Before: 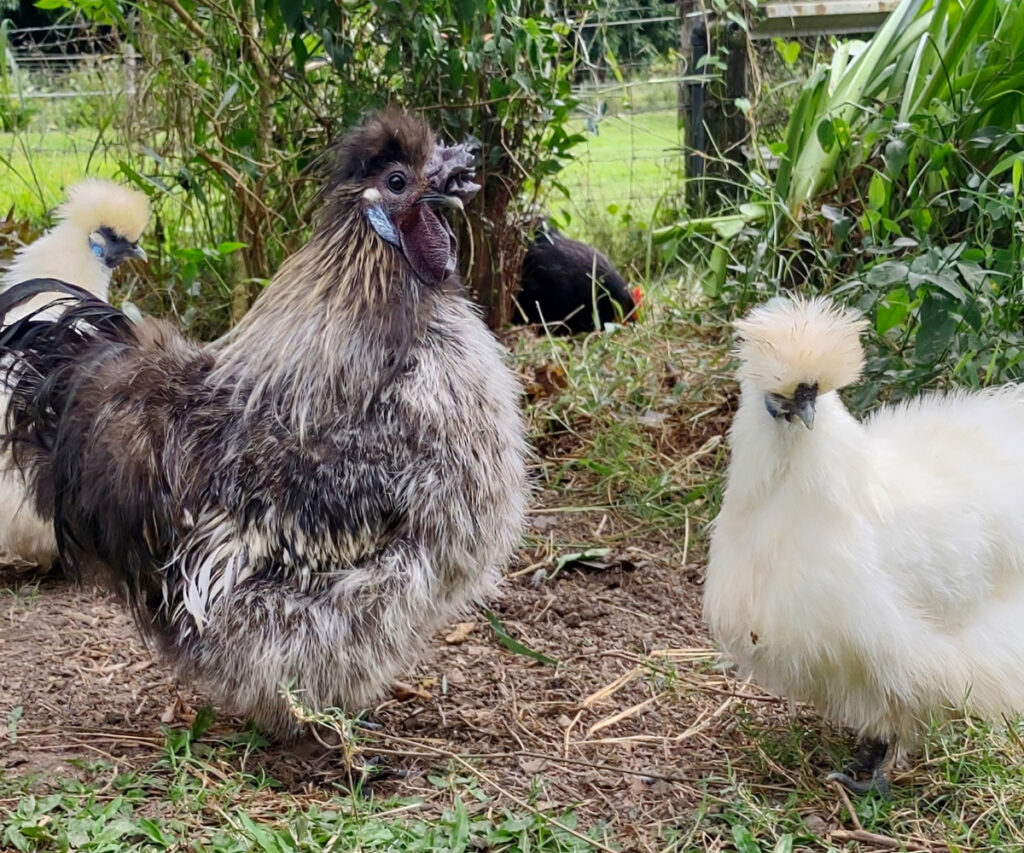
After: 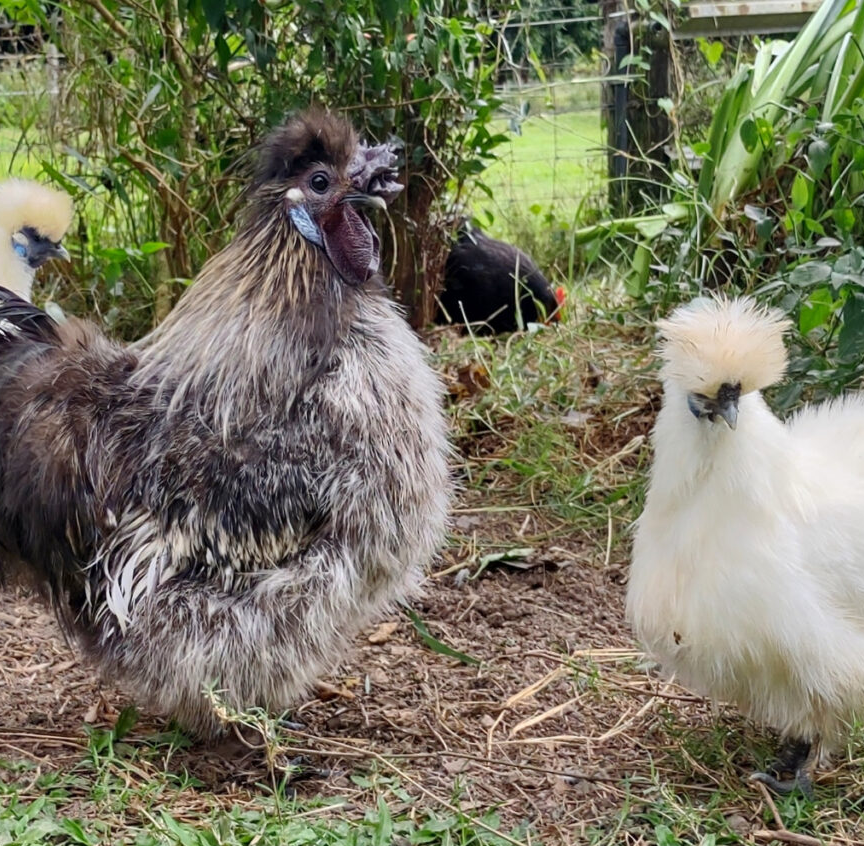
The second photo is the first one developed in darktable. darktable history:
crop: left 7.598%, right 7.873%
white balance: emerald 1
